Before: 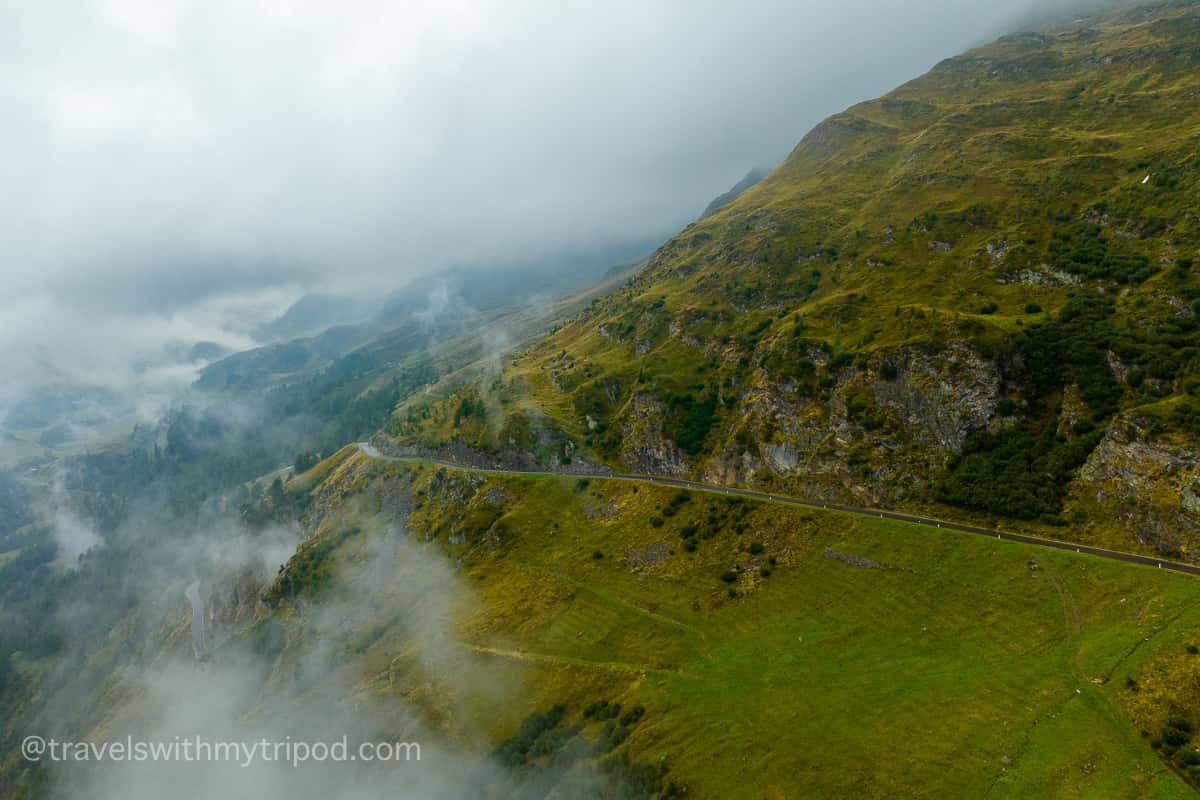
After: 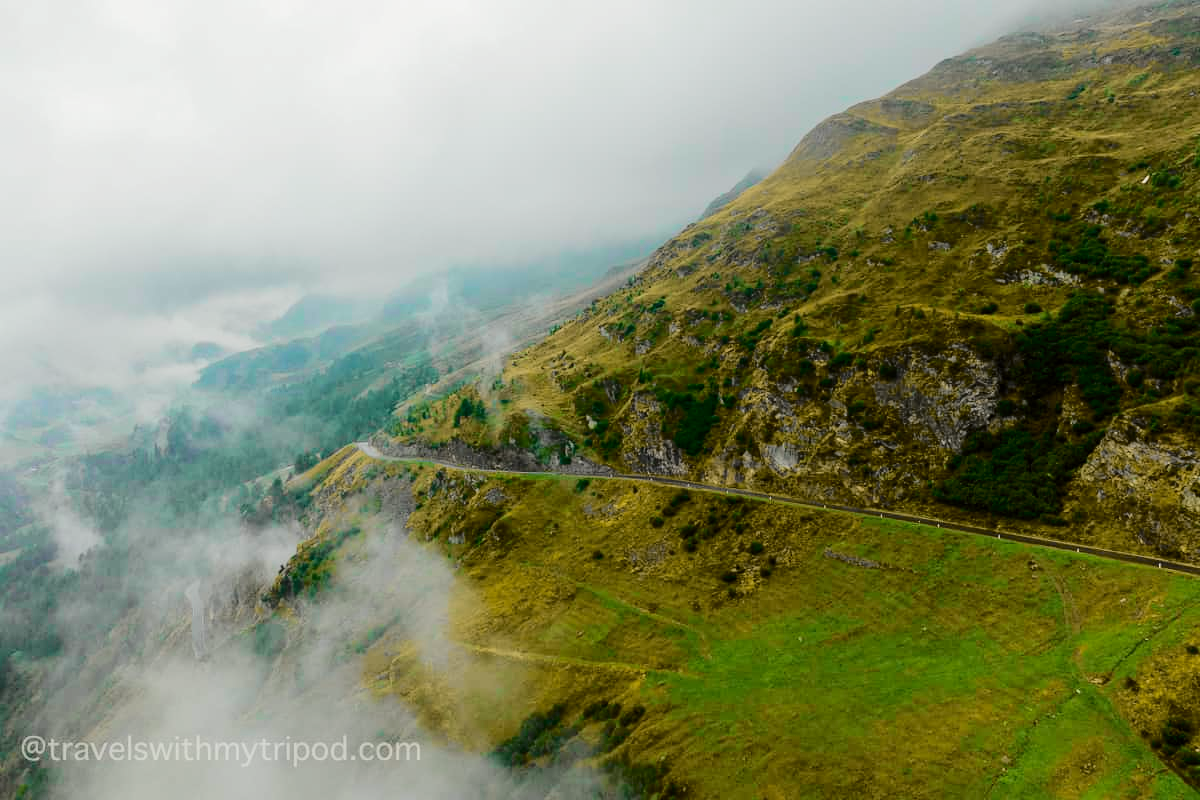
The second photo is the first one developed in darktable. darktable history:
tone curve: curves: ch0 [(0.014, 0) (0.13, 0.09) (0.227, 0.211) (0.33, 0.395) (0.494, 0.615) (0.662, 0.76) (0.795, 0.846) (1, 0.969)]; ch1 [(0, 0) (0.366, 0.367) (0.447, 0.416) (0.473, 0.484) (0.504, 0.502) (0.525, 0.518) (0.564, 0.601) (0.634, 0.66) (0.746, 0.804) (1, 1)]; ch2 [(0, 0) (0.333, 0.346) (0.375, 0.375) (0.424, 0.43) (0.476, 0.498) (0.496, 0.505) (0.517, 0.522) (0.548, 0.548) (0.579, 0.618) (0.651, 0.674) (0.688, 0.728) (1, 1)], color space Lab, independent channels, preserve colors none
